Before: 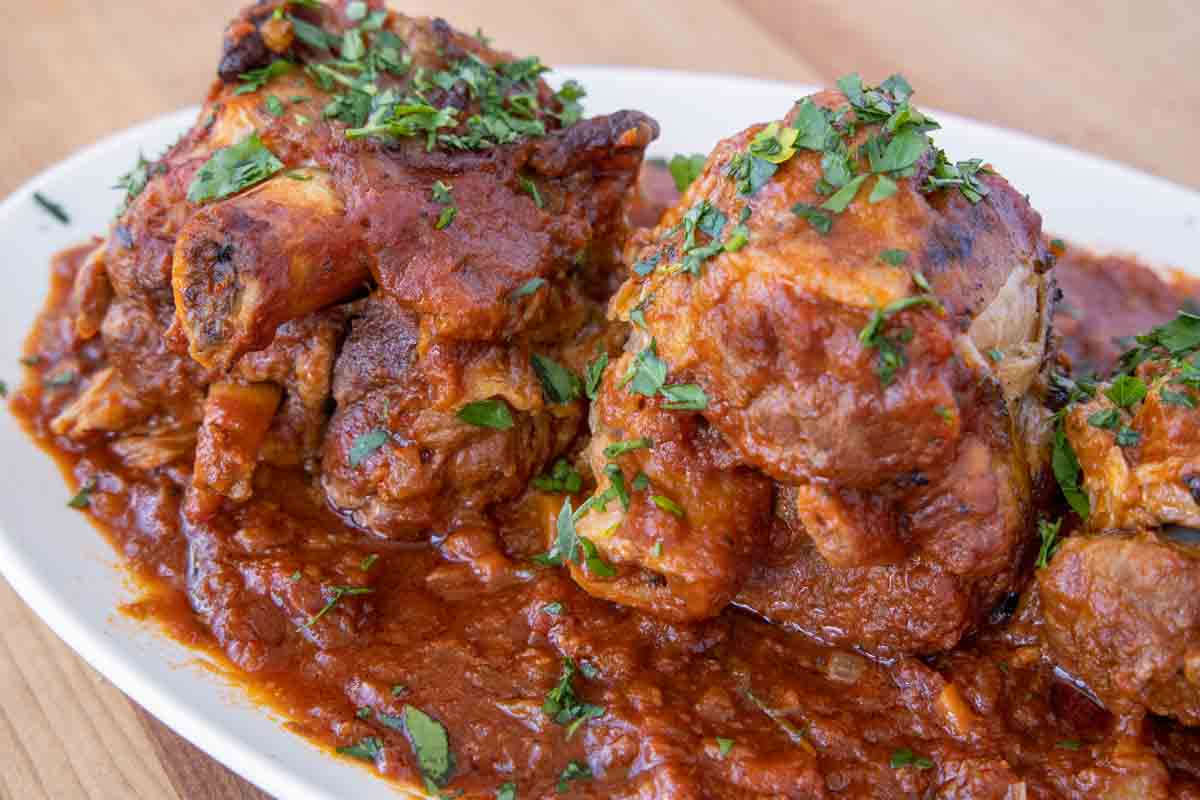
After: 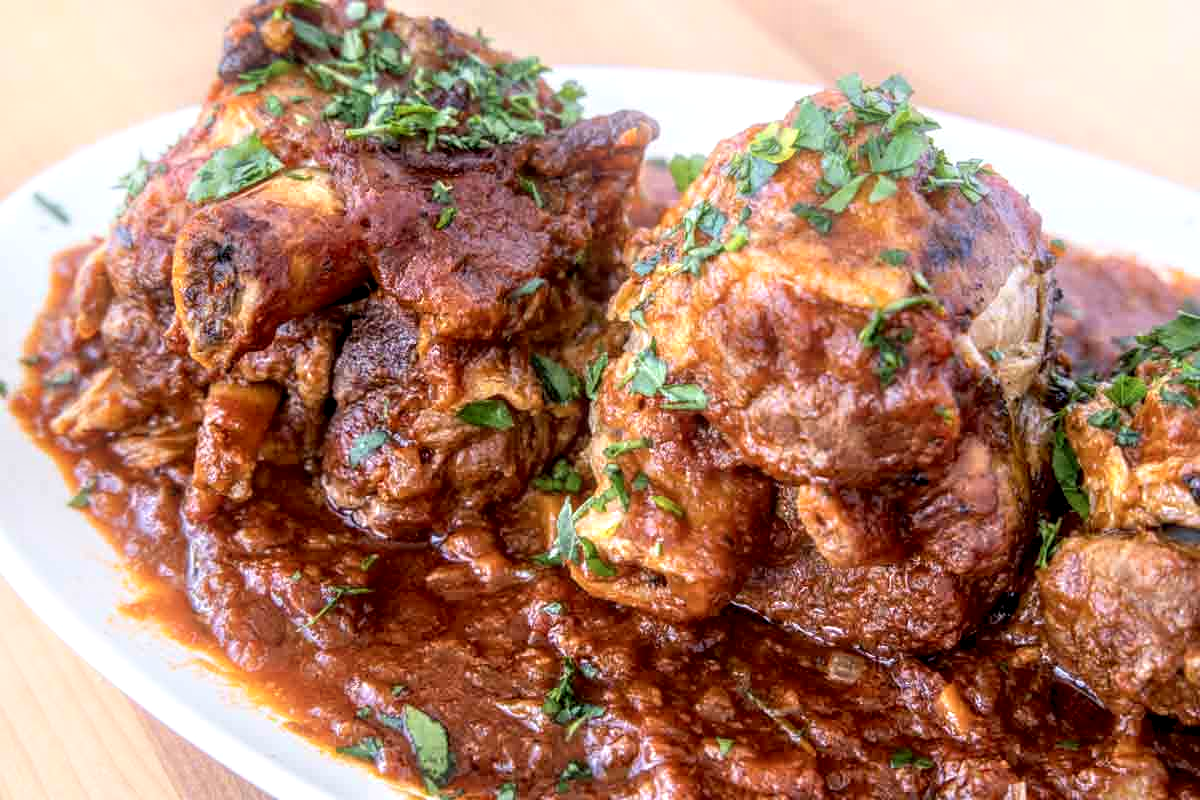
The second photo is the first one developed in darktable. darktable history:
local contrast: highlights 20%, detail 197%
tone equalizer: -7 EV 0.18 EV, -6 EV 0.12 EV, -5 EV 0.08 EV, -4 EV 0.04 EV, -2 EV -0.02 EV, -1 EV -0.04 EV, +0 EV -0.06 EV, luminance estimator HSV value / RGB max
bloom: on, module defaults
